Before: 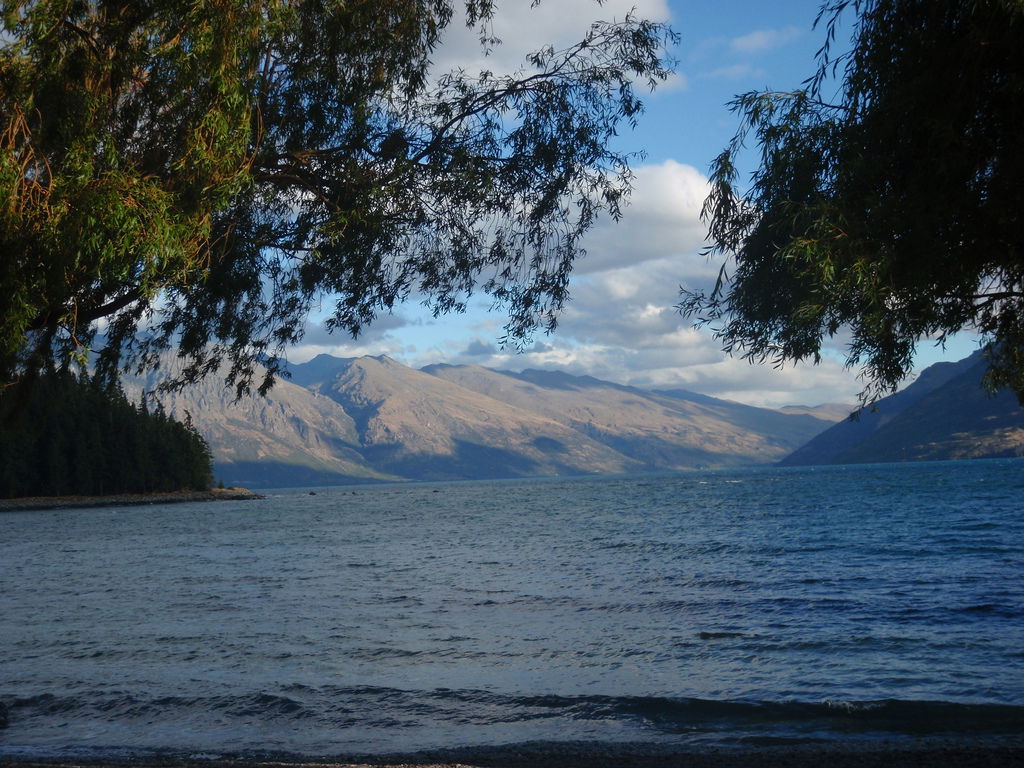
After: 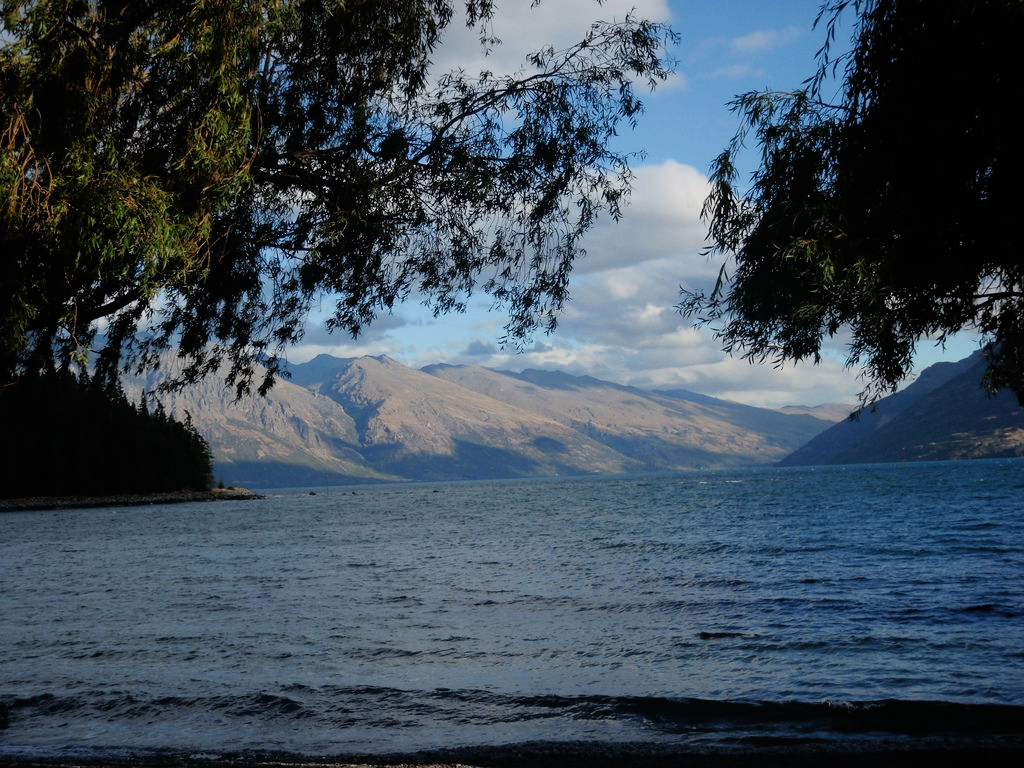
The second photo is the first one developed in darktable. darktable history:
filmic rgb: black relative exposure -7.99 EV, white relative exposure 4.05 EV, threshold 5.97 EV, hardness 4.17, latitude 49.68%, contrast 1.101, color science v5 (2021), contrast in shadows safe, contrast in highlights safe, enable highlight reconstruction true
